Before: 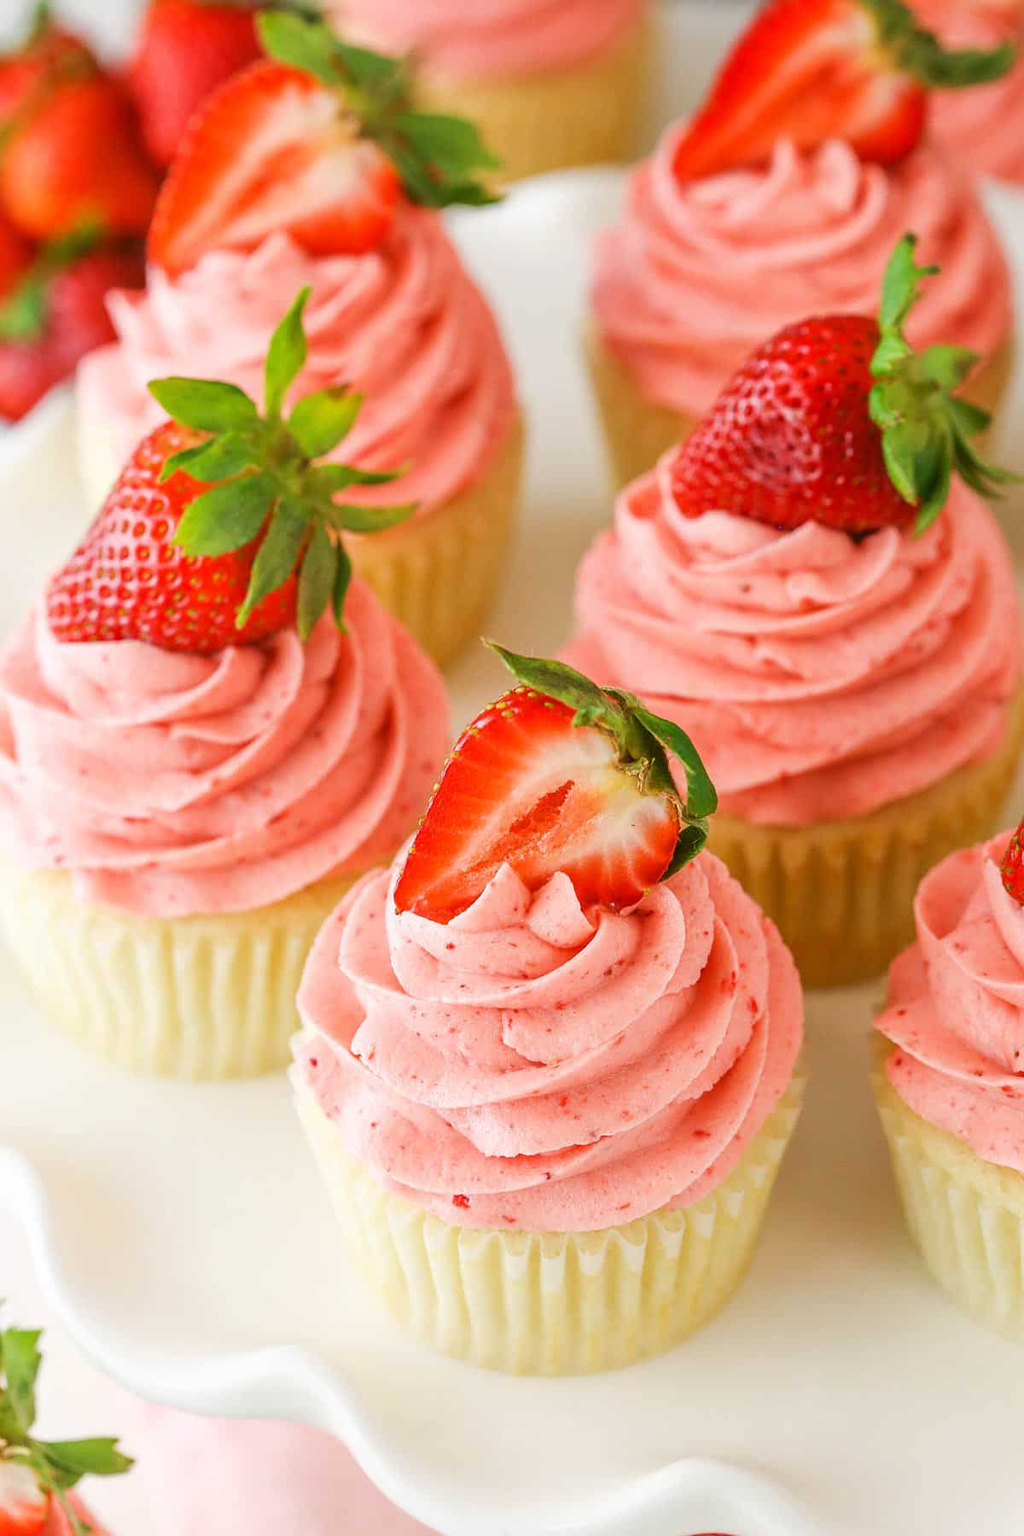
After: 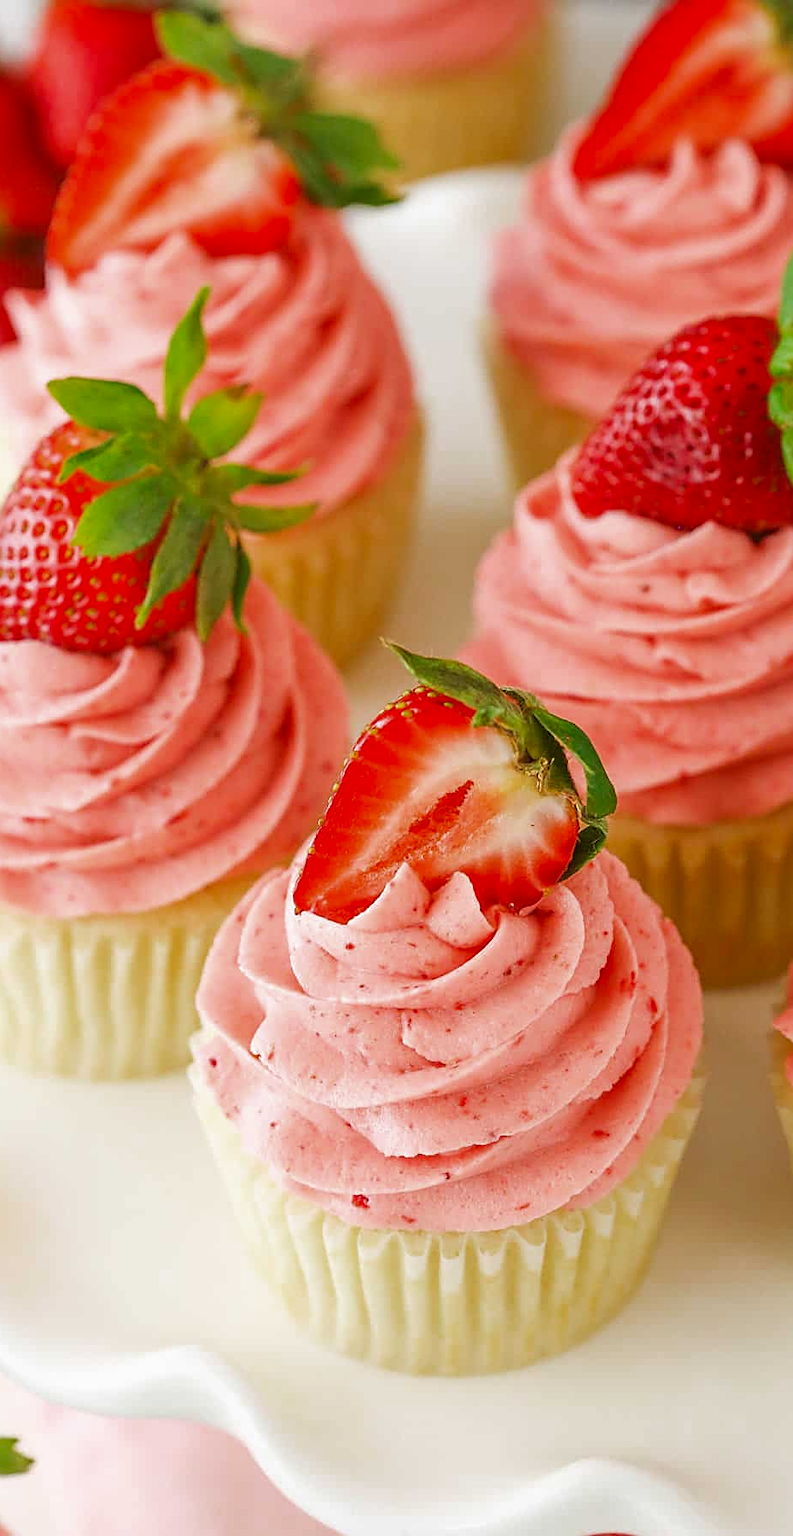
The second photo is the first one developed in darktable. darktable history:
color zones: curves: ch0 [(0, 0.444) (0.143, 0.442) (0.286, 0.441) (0.429, 0.441) (0.571, 0.441) (0.714, 0.441) (0.857, 0.442) (1, 0.444)]
sharpen: on, module defaults
crop: left 9.893%, right 12.562%
